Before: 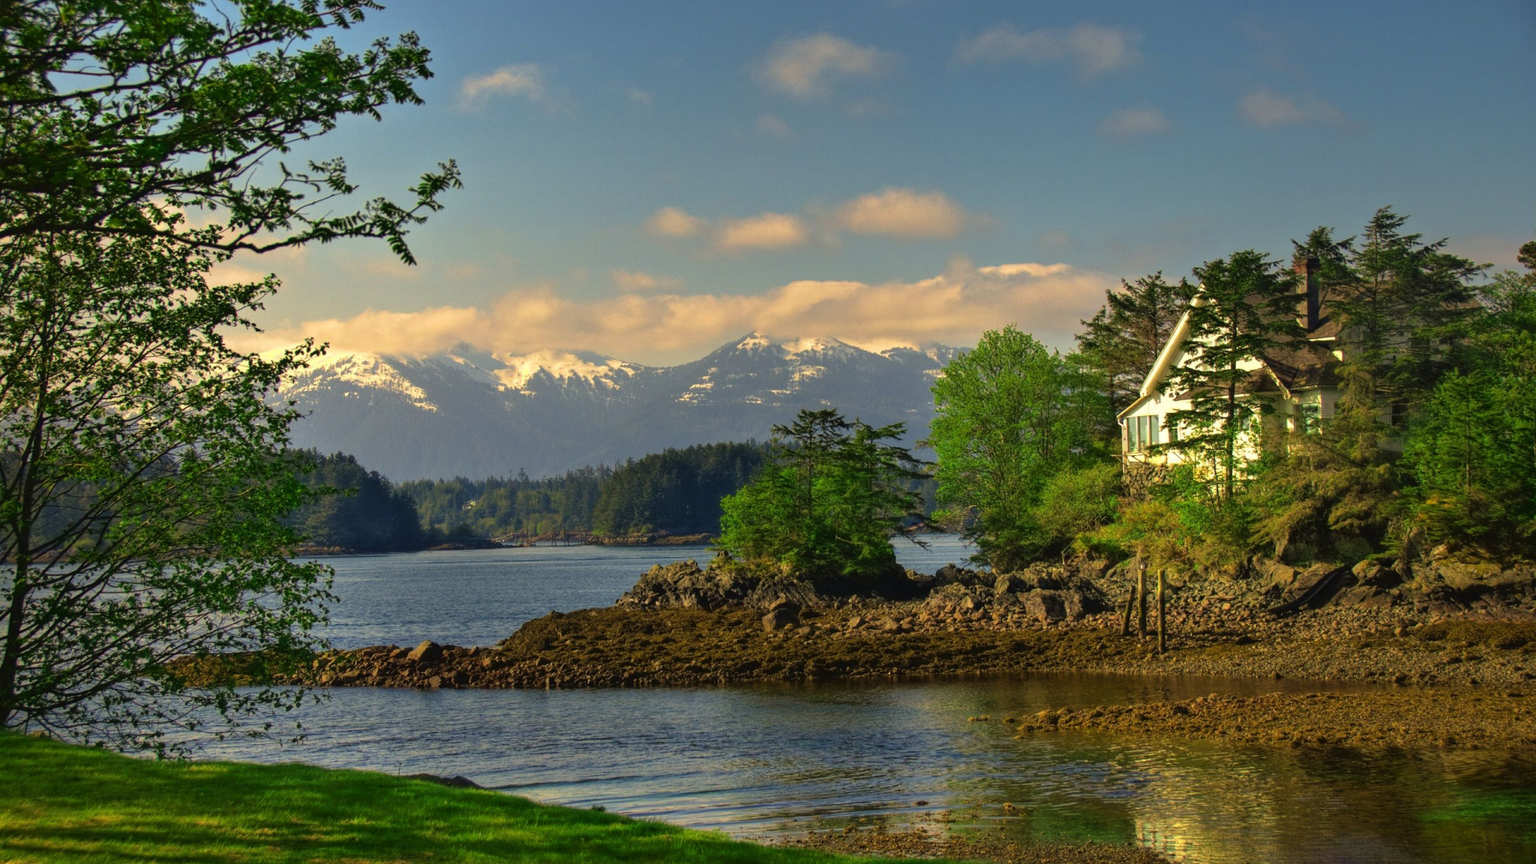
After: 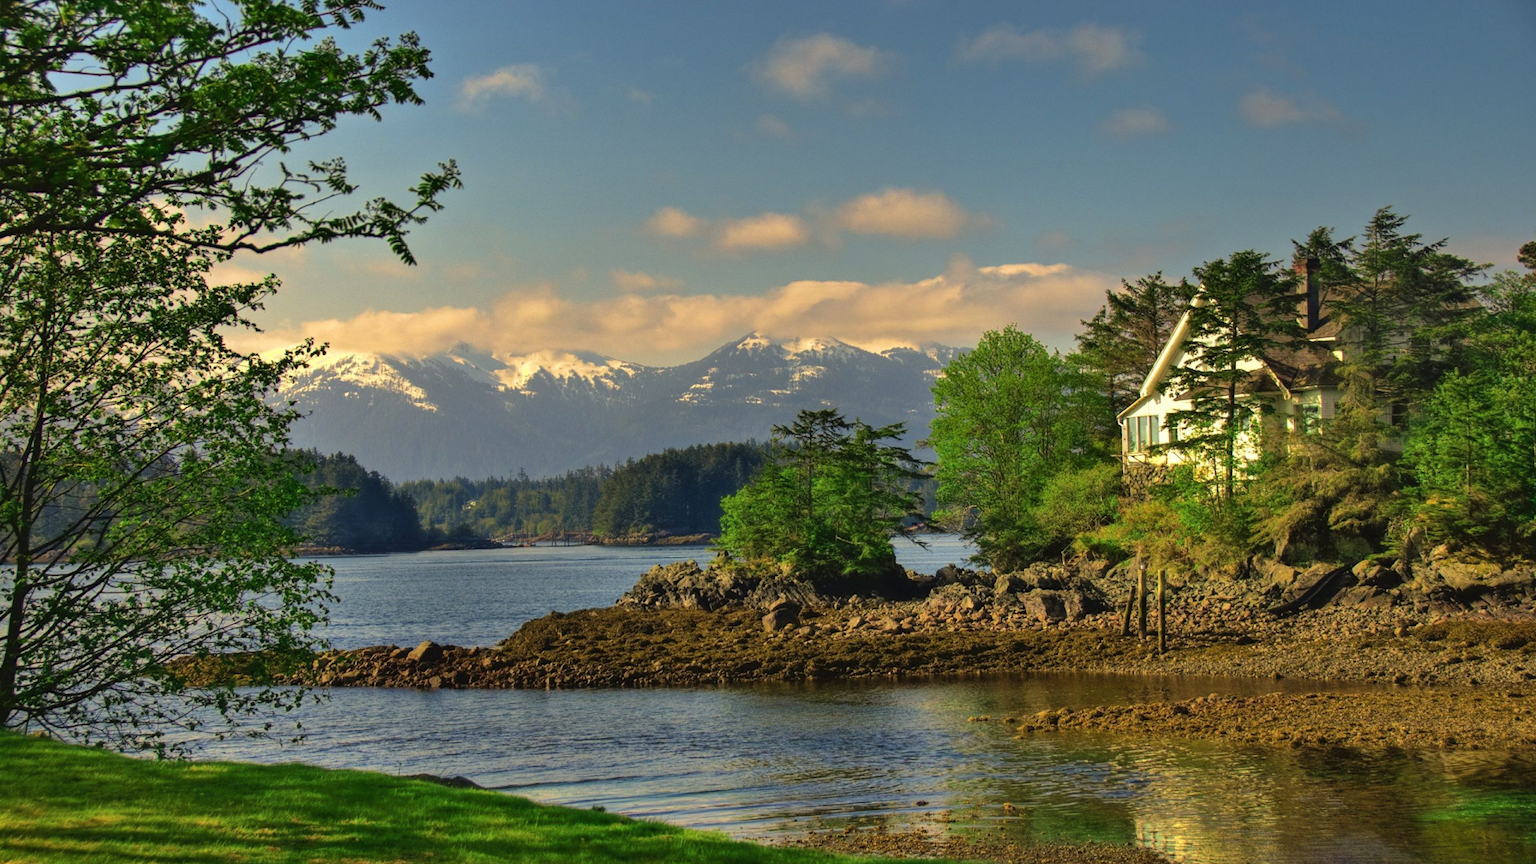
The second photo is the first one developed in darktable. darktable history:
shadows and highlights: shadows 53.16, soften with gaussian
